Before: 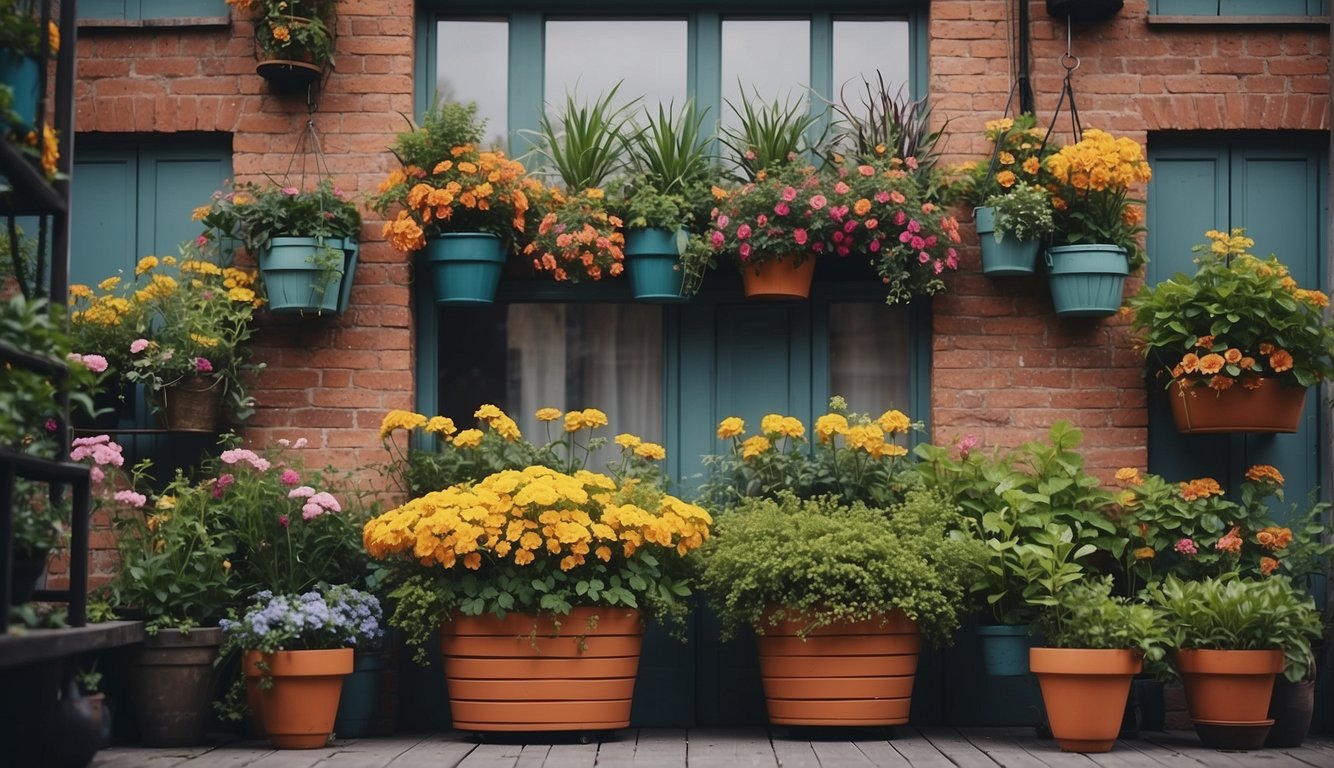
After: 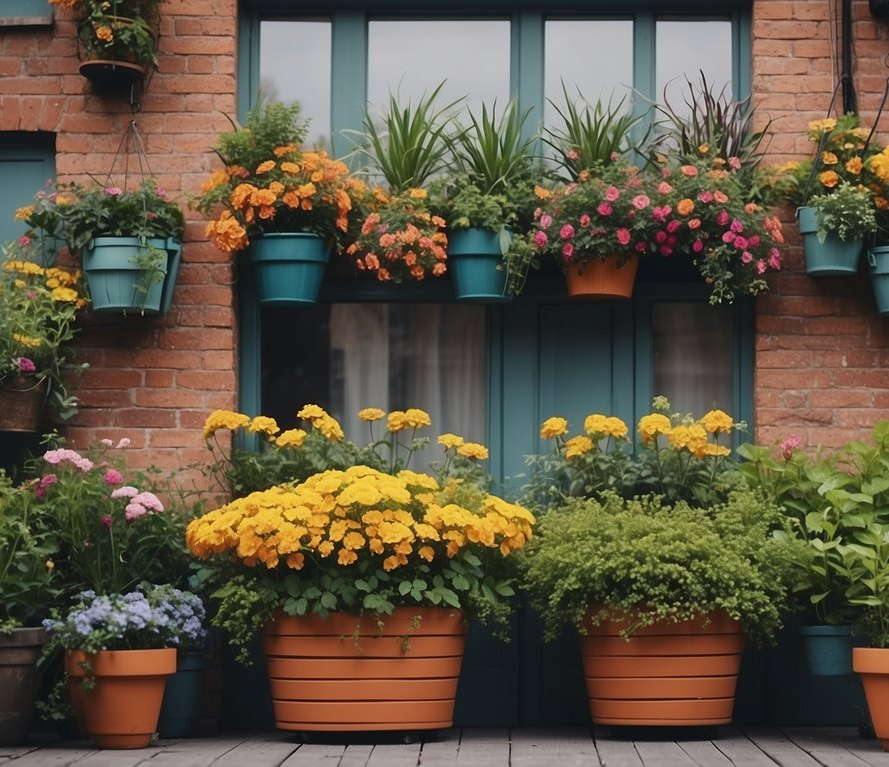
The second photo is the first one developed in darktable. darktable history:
crop and rotate: left 13.333%, right 20.019%
